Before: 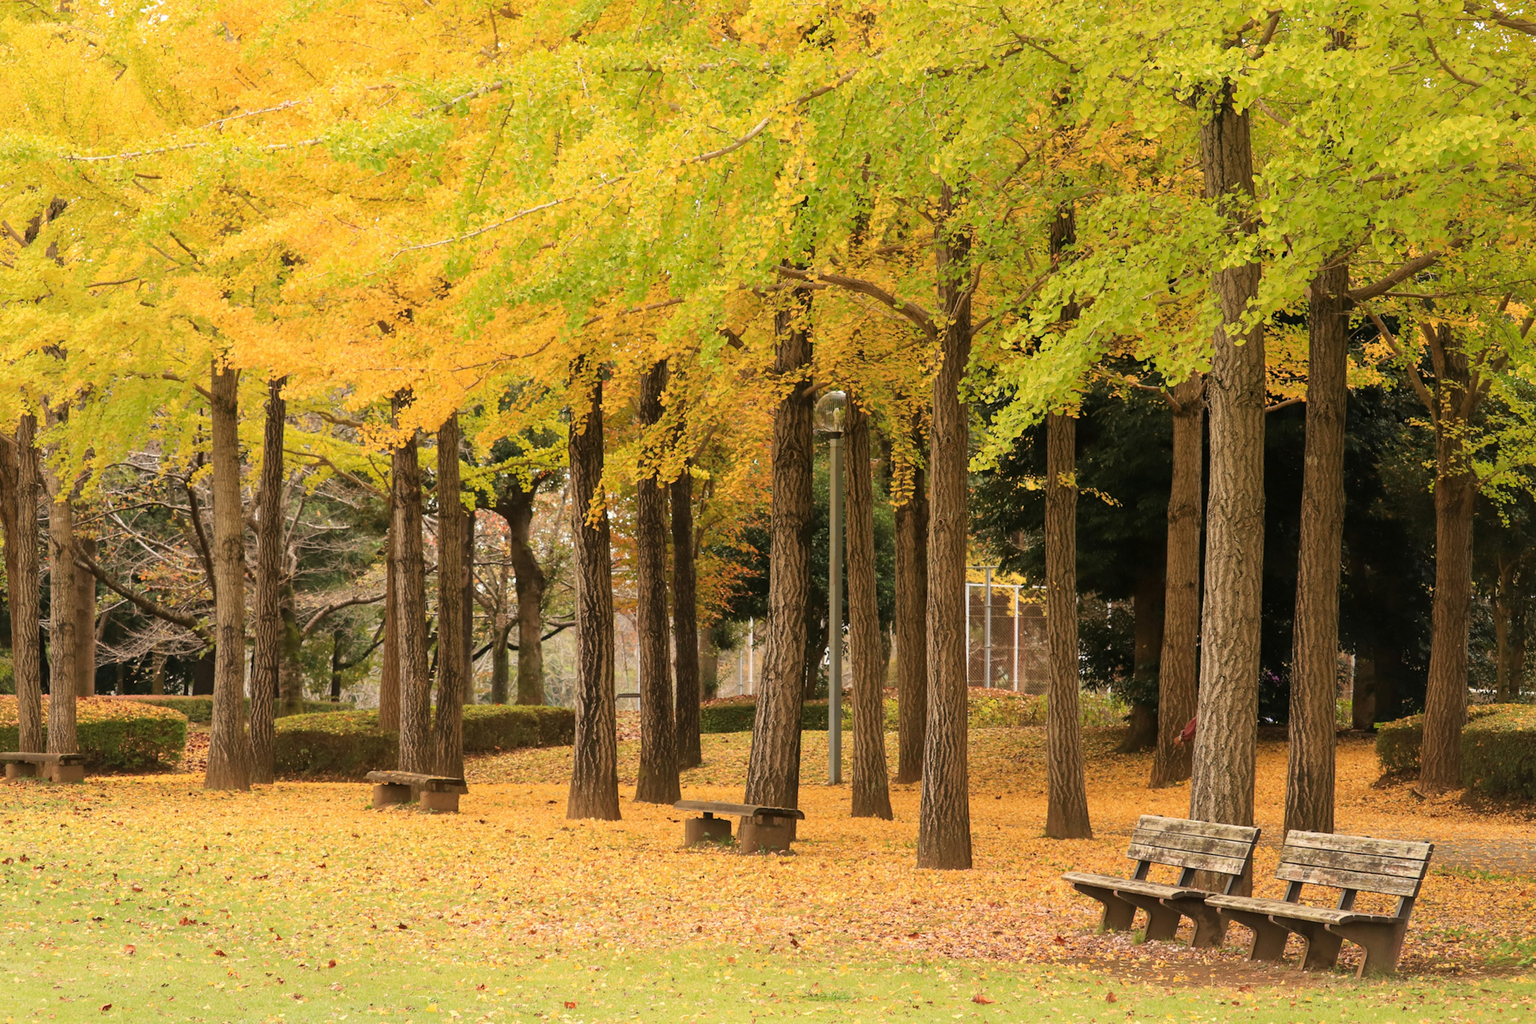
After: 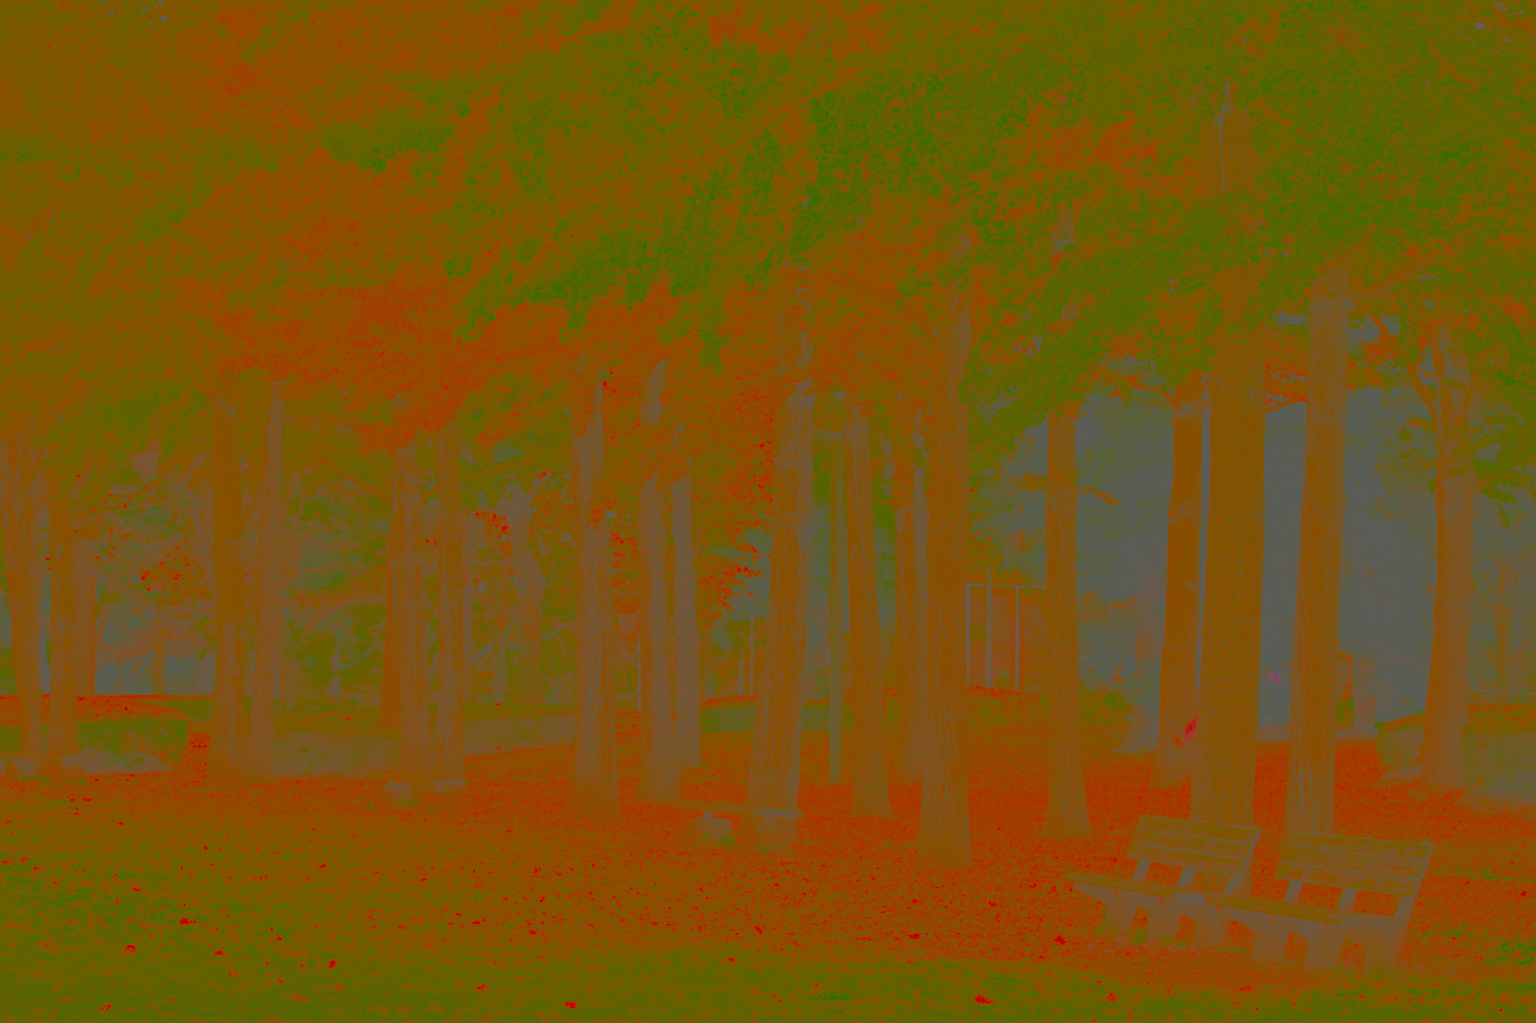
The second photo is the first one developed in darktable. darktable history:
split-toning: shadows › hue 290.82°, shadows › saturation 0.34, highlights › saturation 0.38, balance 0, compress 50%
sharpen: on, module defaults
contrast brightness saturation: contrast -0.99, brightness -0.17, saturation 0.75
